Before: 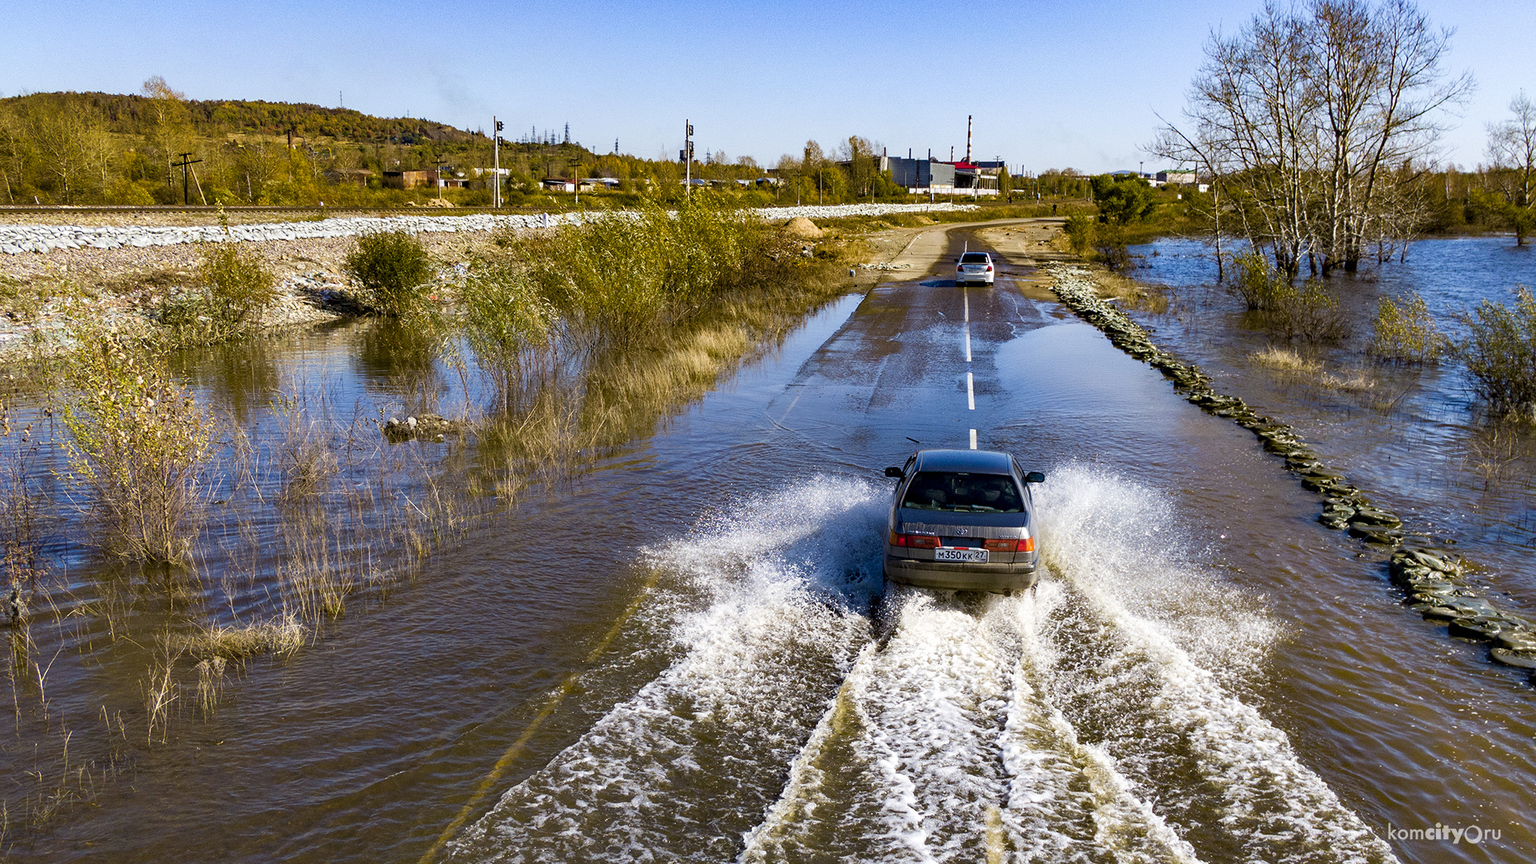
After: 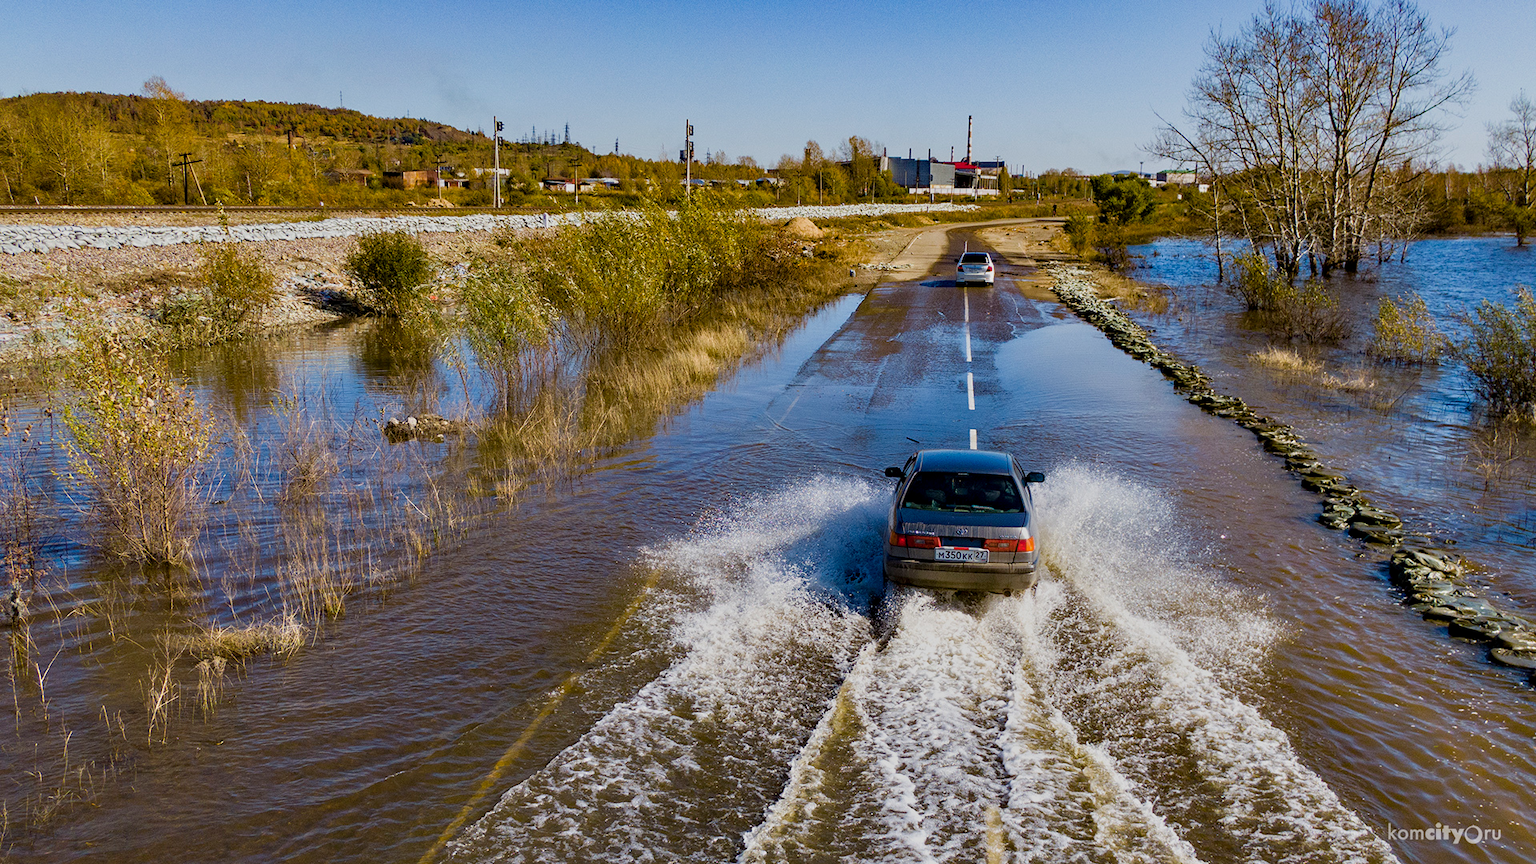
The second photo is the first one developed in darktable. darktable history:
tone equalizer: -8 EV -0.001 EV, -7 EV 0.005 EV, -6 EV -0.039 EV, -5 EV 0.013 EV, -4 EV -0.015 EV, -3 EV 0.032 EV, -2 EV -0.055 EV, -1 EV -0.303 EV, +0 EV -0.604 EV
